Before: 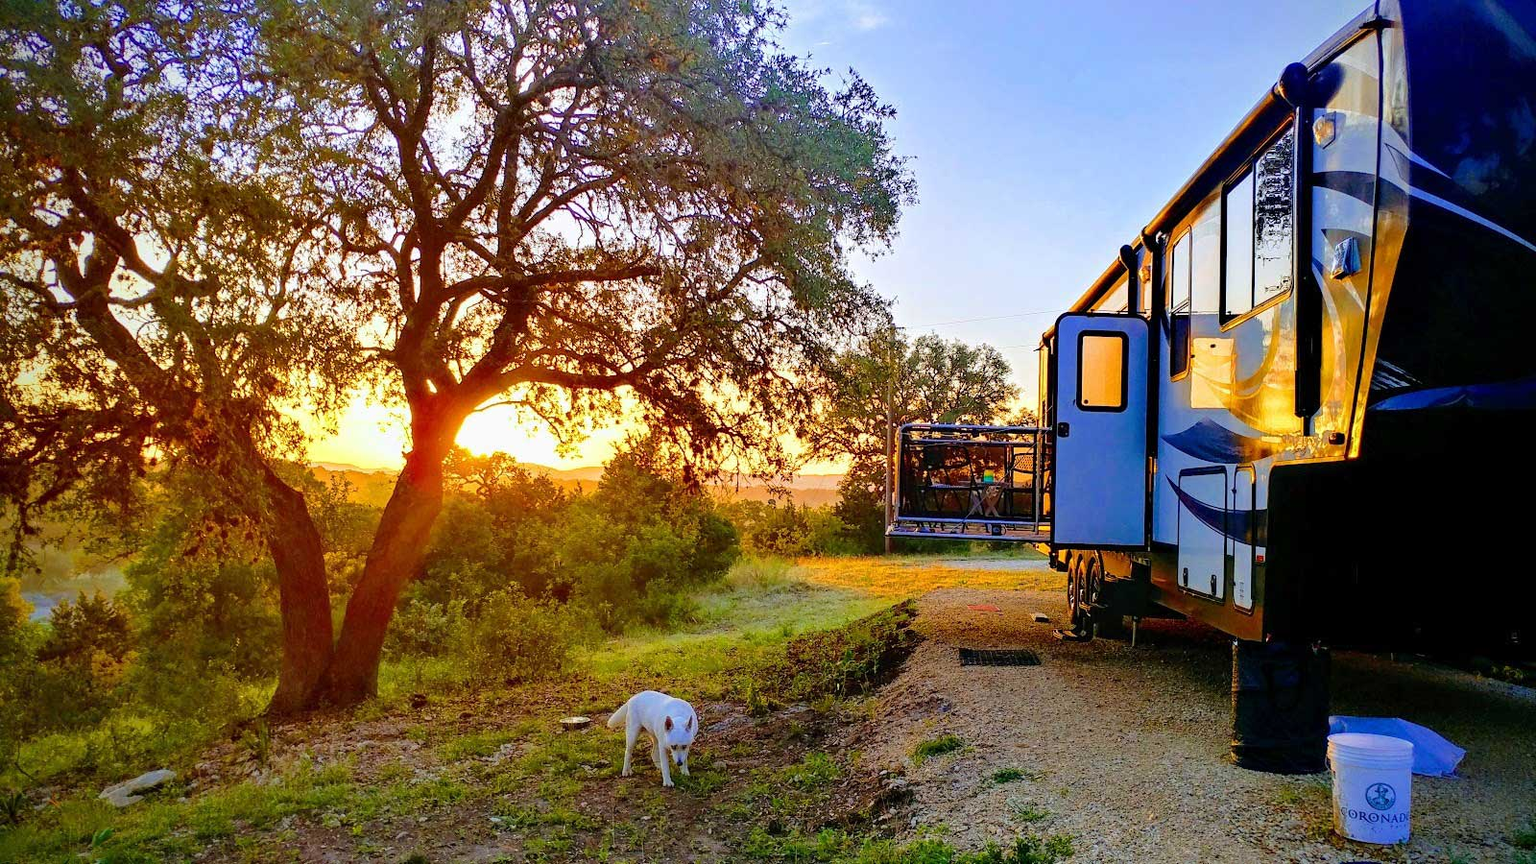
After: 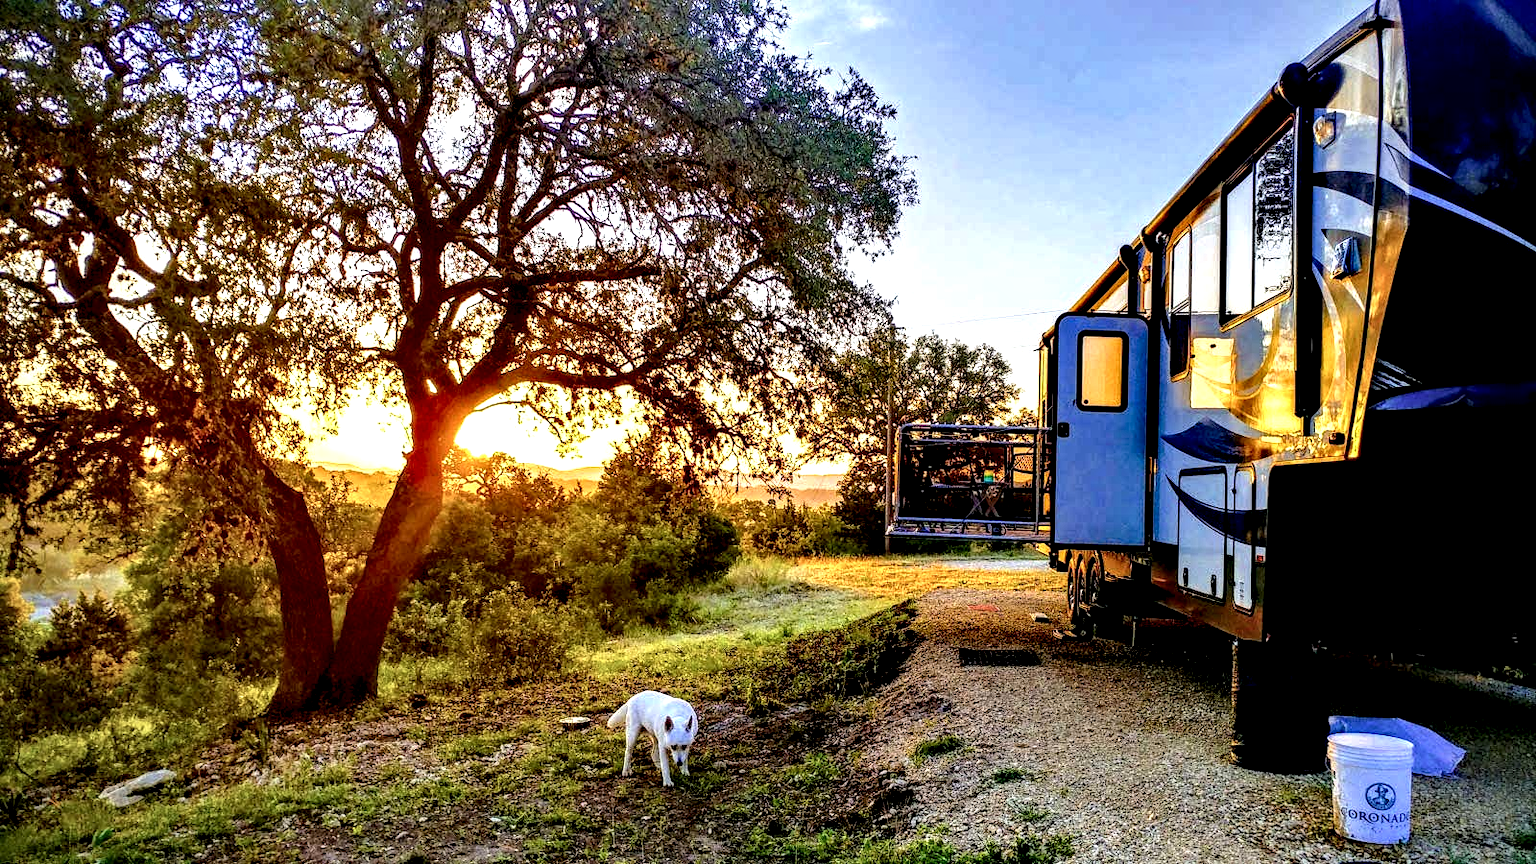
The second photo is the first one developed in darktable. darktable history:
local contrast: shadows 176%, detail 224%
